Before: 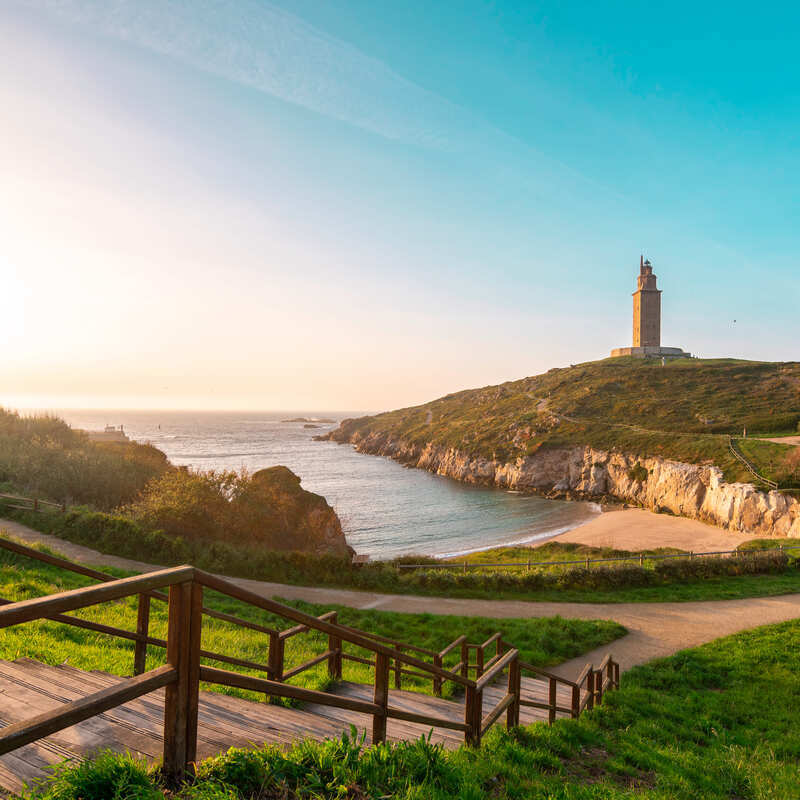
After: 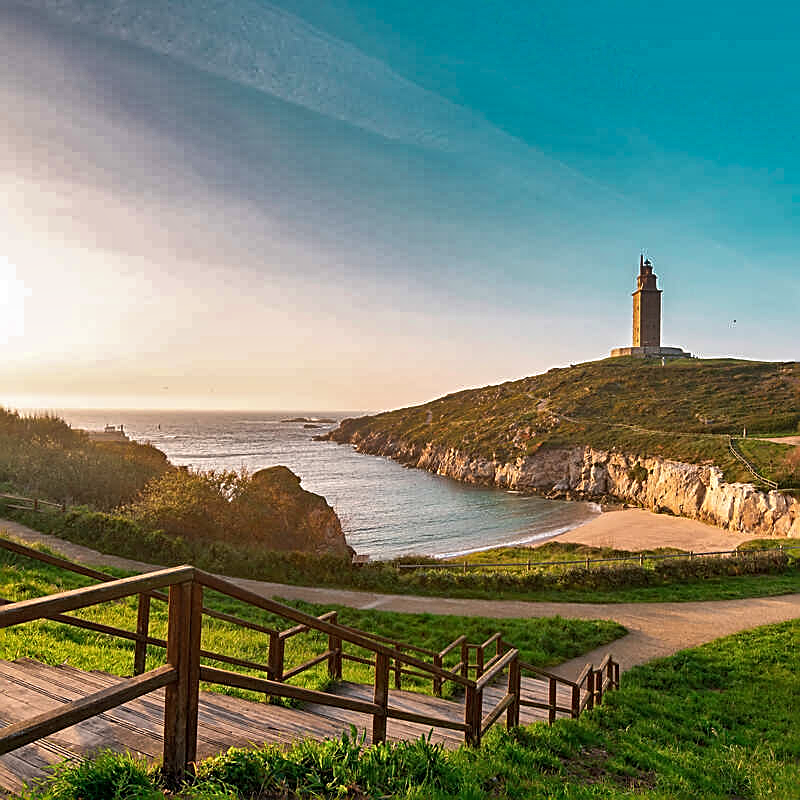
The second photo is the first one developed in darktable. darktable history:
sharpen: amount 1.009
shadows and highlights: shadows 20.92, highlights -81.67, soften with gaussian
